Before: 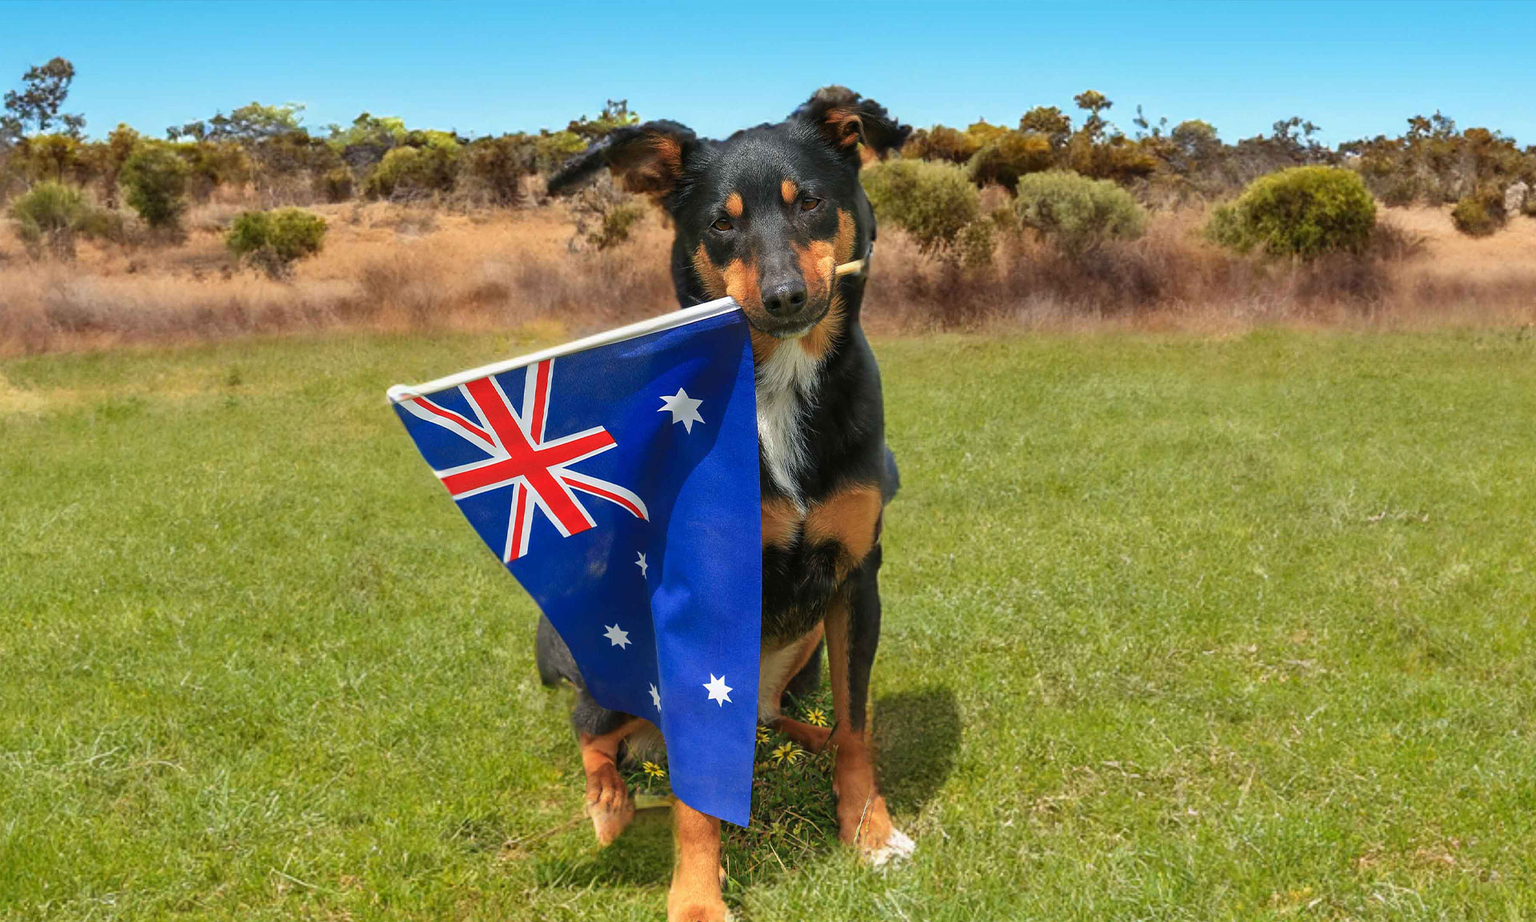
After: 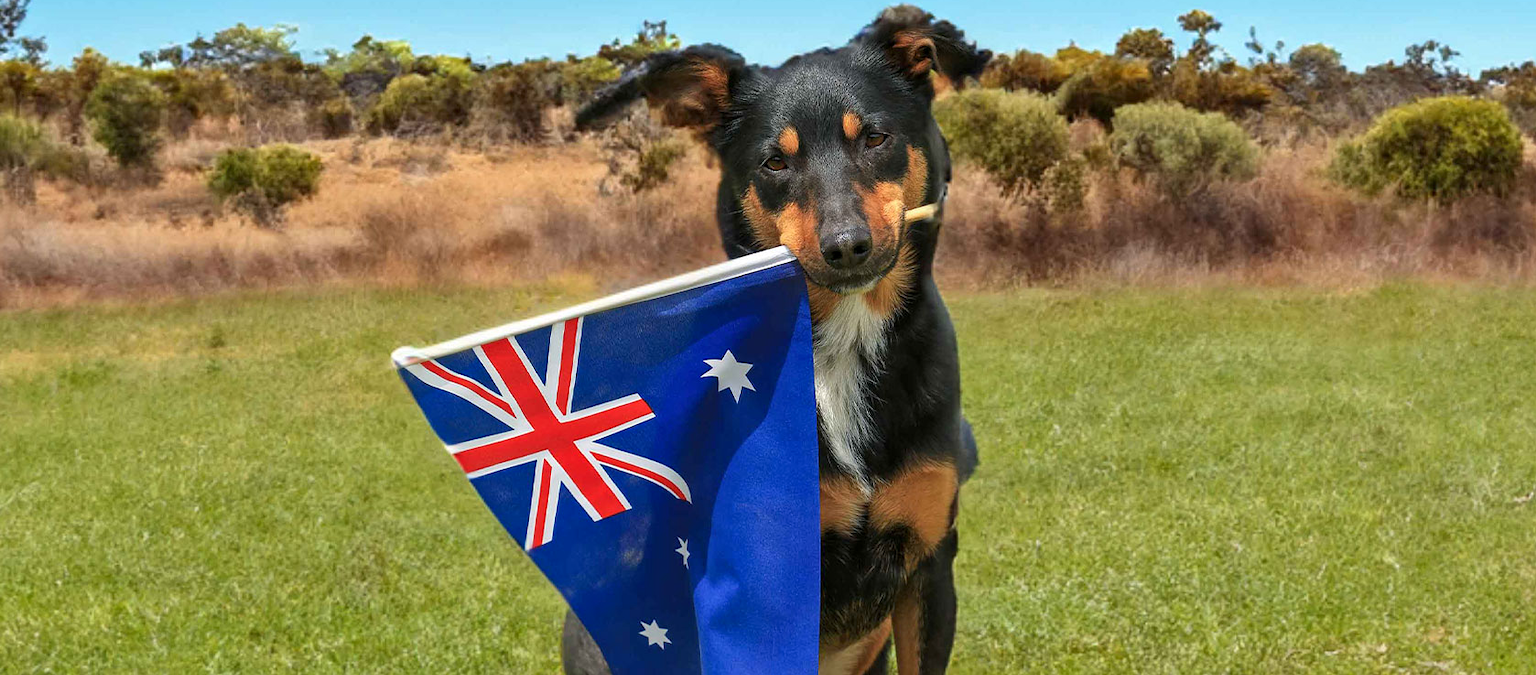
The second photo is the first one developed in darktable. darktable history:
crop: left 2.934%, top 8.902%, right 9.67%, bottom 26.996%
local contrast: mode bilateral grid, contrast 27, coarseness 16, detail 116%, midtone range 0.2
